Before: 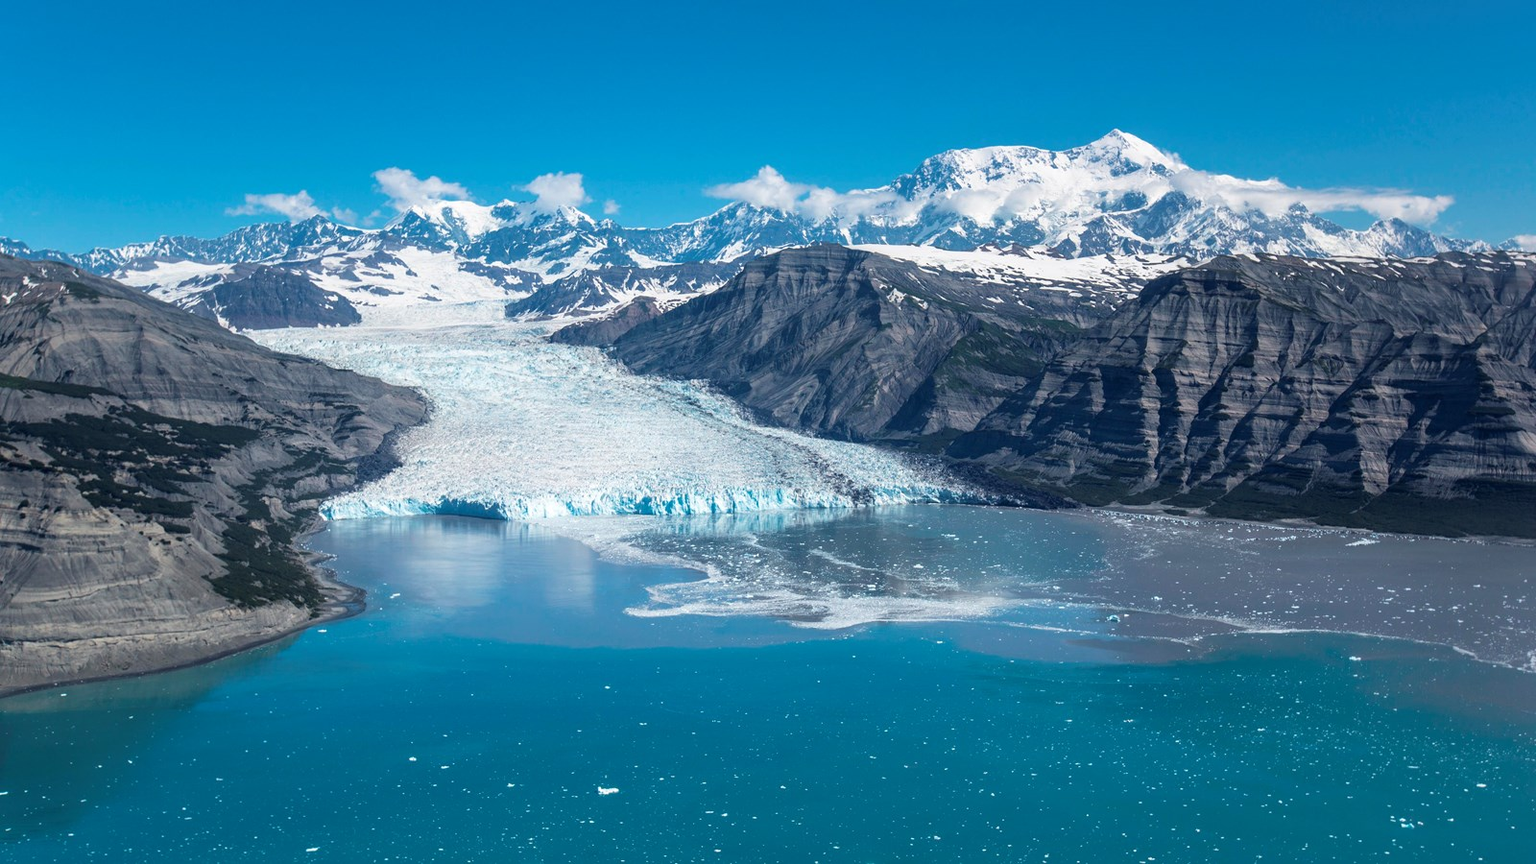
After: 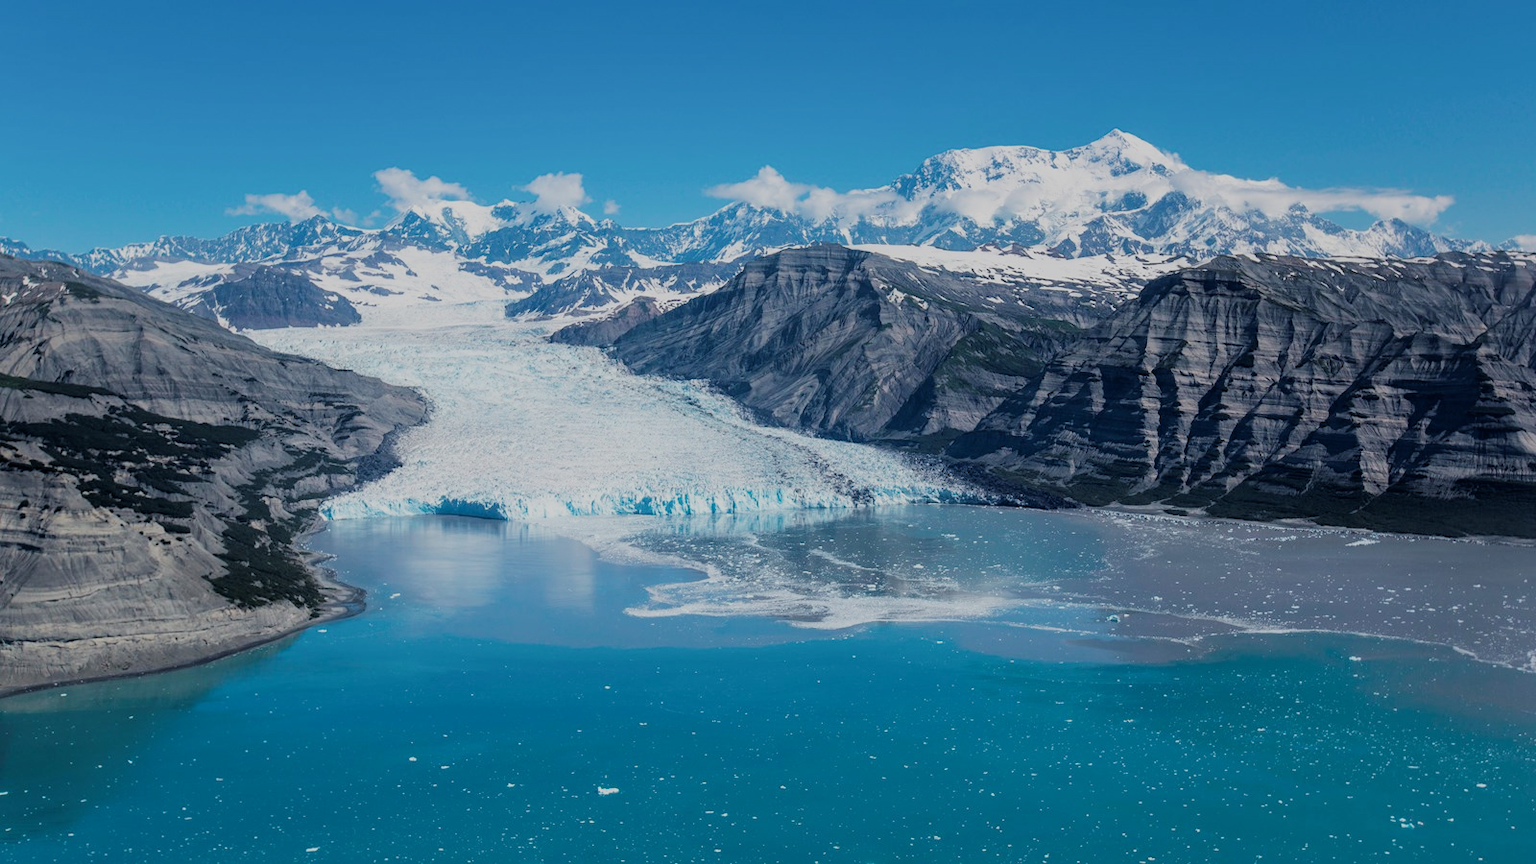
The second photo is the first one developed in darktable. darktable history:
filmic rgb: black relative exposure -6.91 EV, white relative exposure 5.67 EV, hardness 2.86, iterations of high-quality reconstruction 10
